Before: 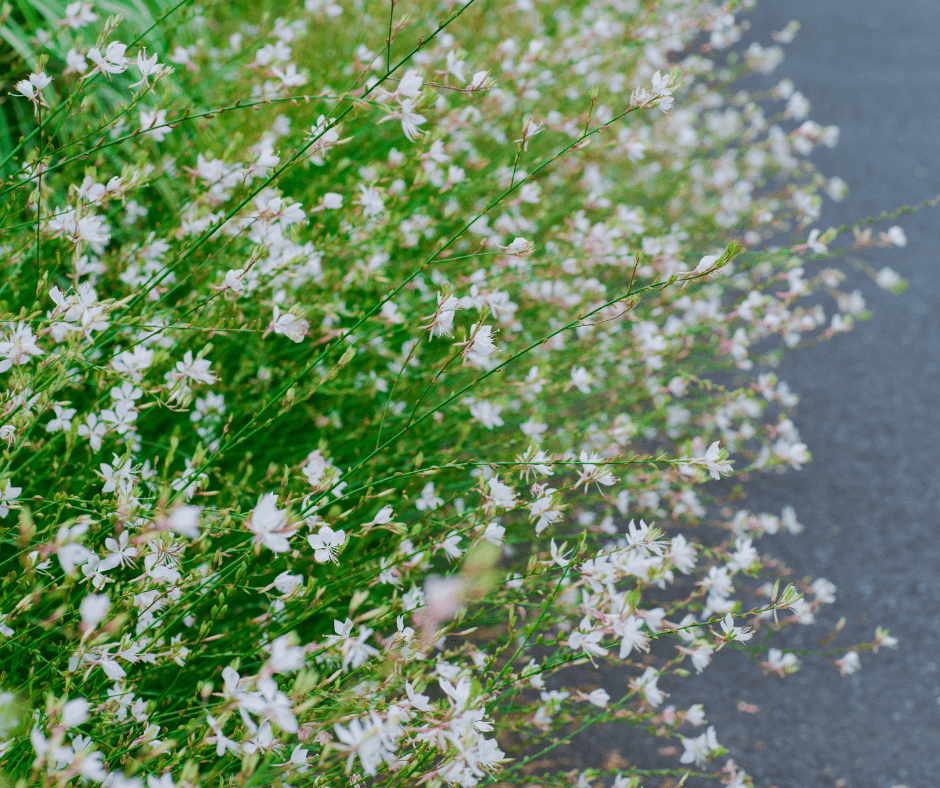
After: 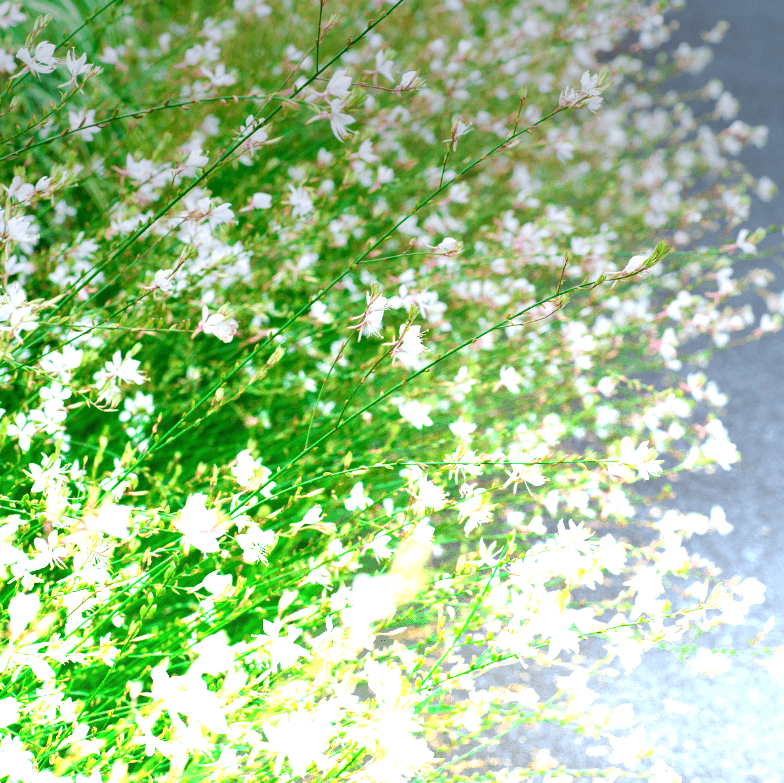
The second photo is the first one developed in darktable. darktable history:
crop: left 7.598%, right 7.873%
graduated density: density -3.9 EV
